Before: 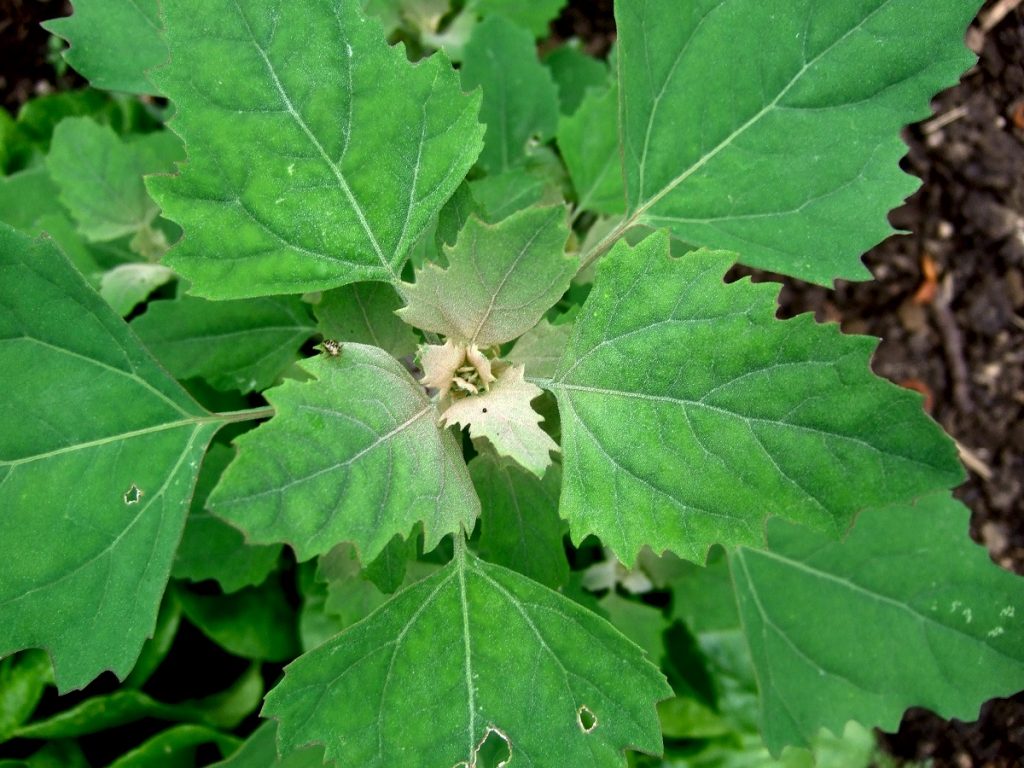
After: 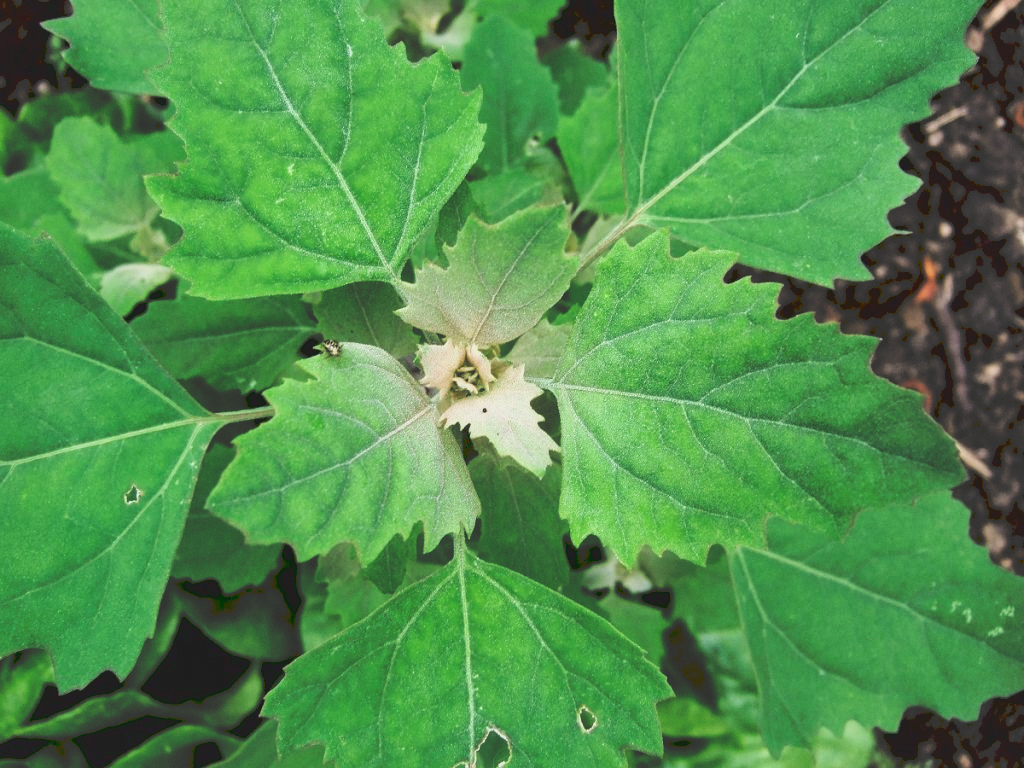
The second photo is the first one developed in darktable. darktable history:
grain: coarseness 14.57 ISO, strength 8.8%
filmic rgb: black relative exposure -5 EV, hardness 2.88, contrast 1.1
tone curve: curves: ch0 [(0, 0) (0.003, 0.224) (0.011, 0.229) (0.025, 0.234) (0.044, 0.242) (0.069, 0.249) (0.1, 0.256) (0.136, 0.265) (0.177, 0.285) (0.224, 0.304) (0.277, 0.337) (0.335, 0.385) (0.399, 0.435) (0.468, 0.507) (0.543, 0.59) (0.623, 0.674) (0.709, 0.763) (0.801, 0.852) (0.898, 0.931) (1, 1)], preserve colors none
local contrast: mode bilateral grid, contrast 20, coarseness 50, detail 120%, midtone range 0.2
